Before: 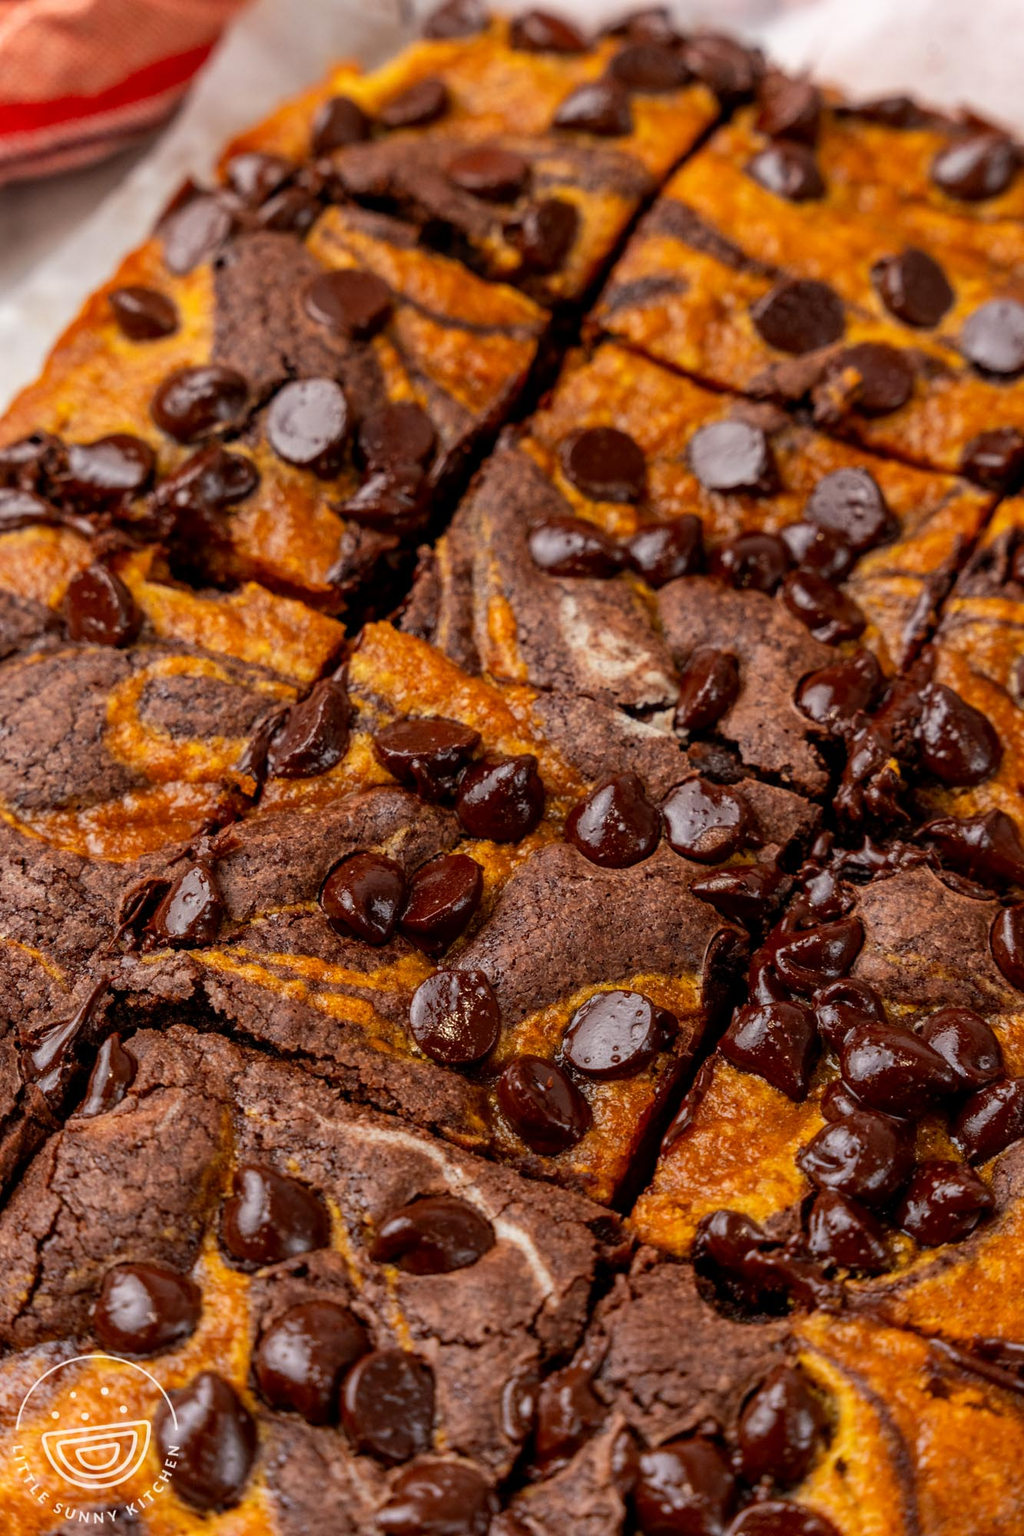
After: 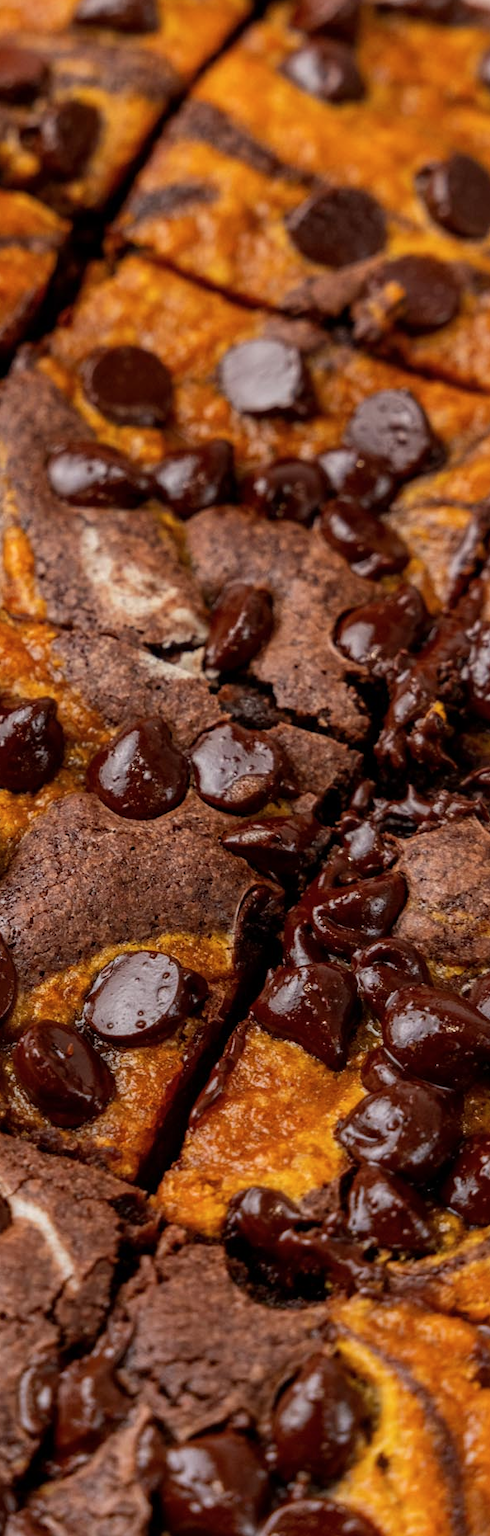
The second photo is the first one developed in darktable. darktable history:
crop: left 47.38%, top 6.876%, right 8.041%
contrast brightness saturation: saturation -0.055
